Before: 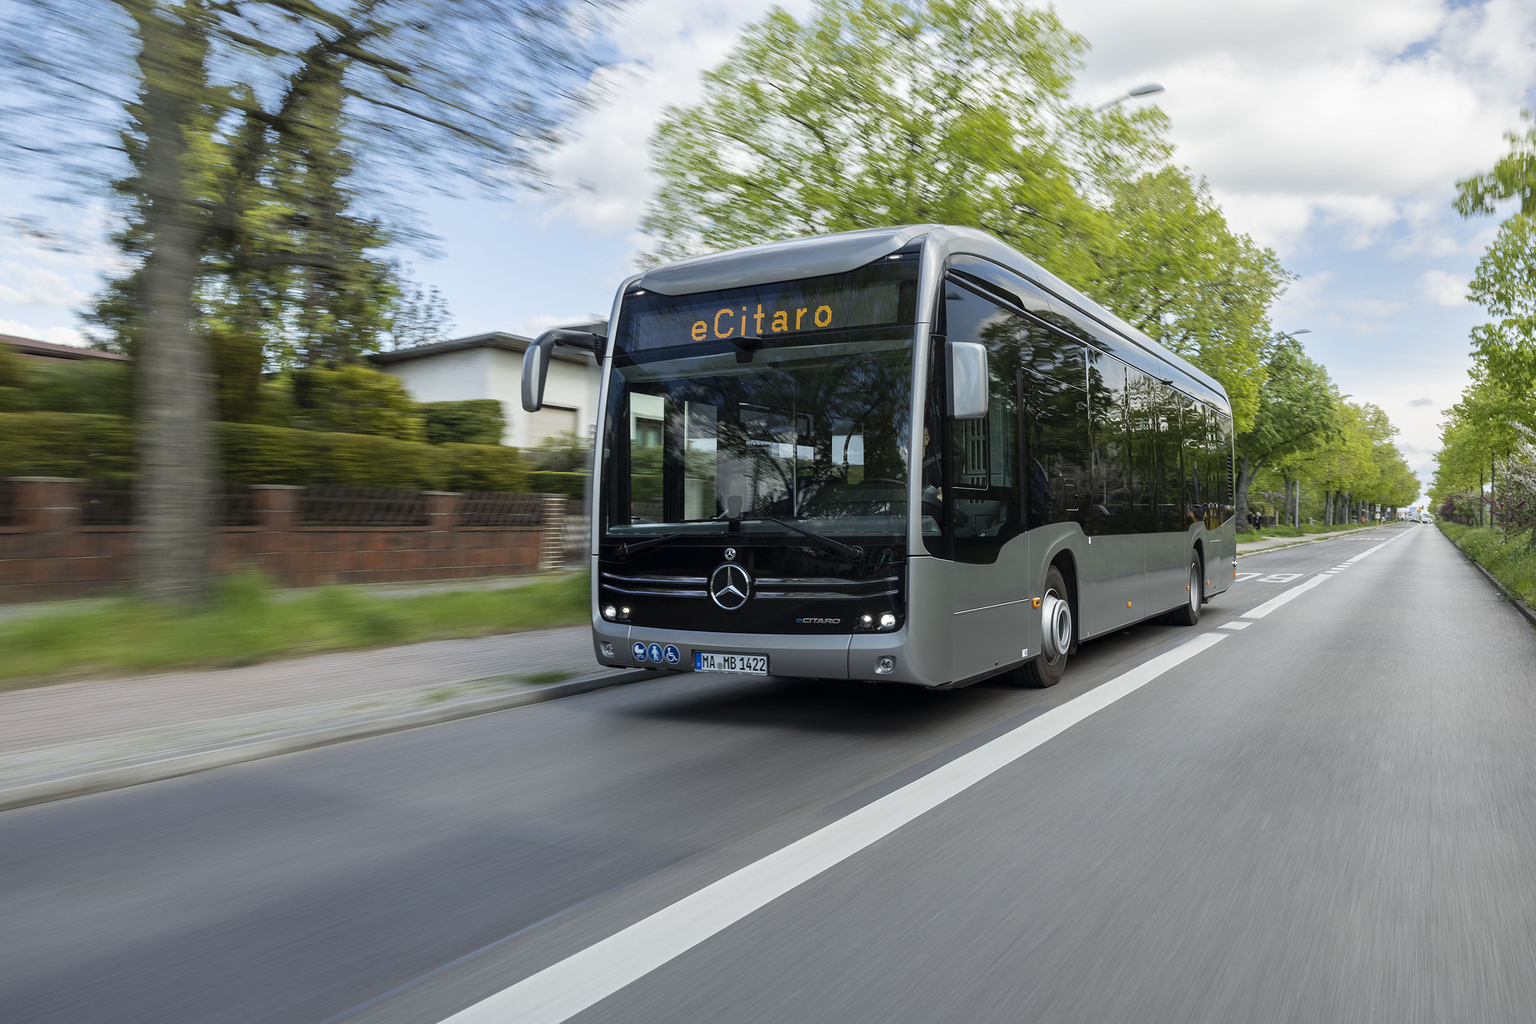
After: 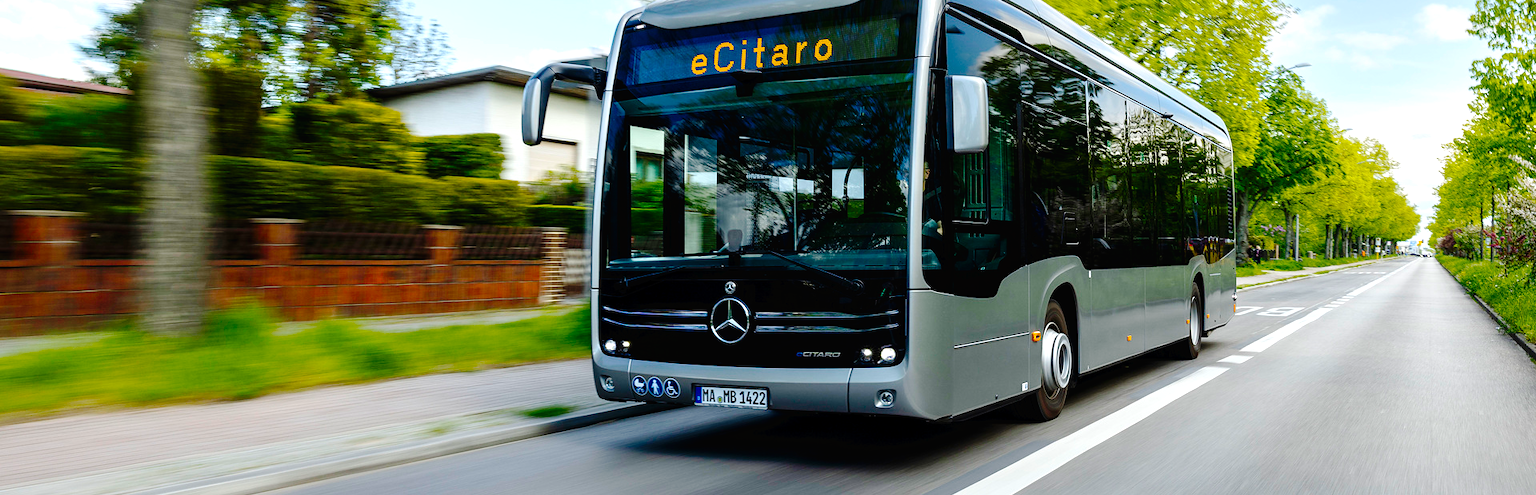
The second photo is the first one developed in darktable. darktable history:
tone curve: curves: ch0 [(0, 0) (0.003, 0.013) (0.011, 0.012) (0.025, 0.011) (0.044, 0.016) (0.069, 0.029) (0.1, 0.045) (0.136, 0.074) (0.177, 0.123) (0.224, 0.207) (0.277, 0.313) (0.335, 0.414) (0.399, 0.509) (0.468, 0.599) (0.543, 0.663) (0.623, 0.728) (0.709, 0.79) (0.801, 0.854) (0.898, 0.925) (1, 1)], preserve colors none
color balance rgb: linear chroma grading › global chroma 9%, perceptual saturation grading › global saturation 36%, perceptual saturation grading › shadows 35%, perceptual brilliance grading › global brilliance 15%, perceptual brilliance grading › shadows -35%, global vibrance 15%
crop and rotate: top 26.056%, bottom 25.543%
